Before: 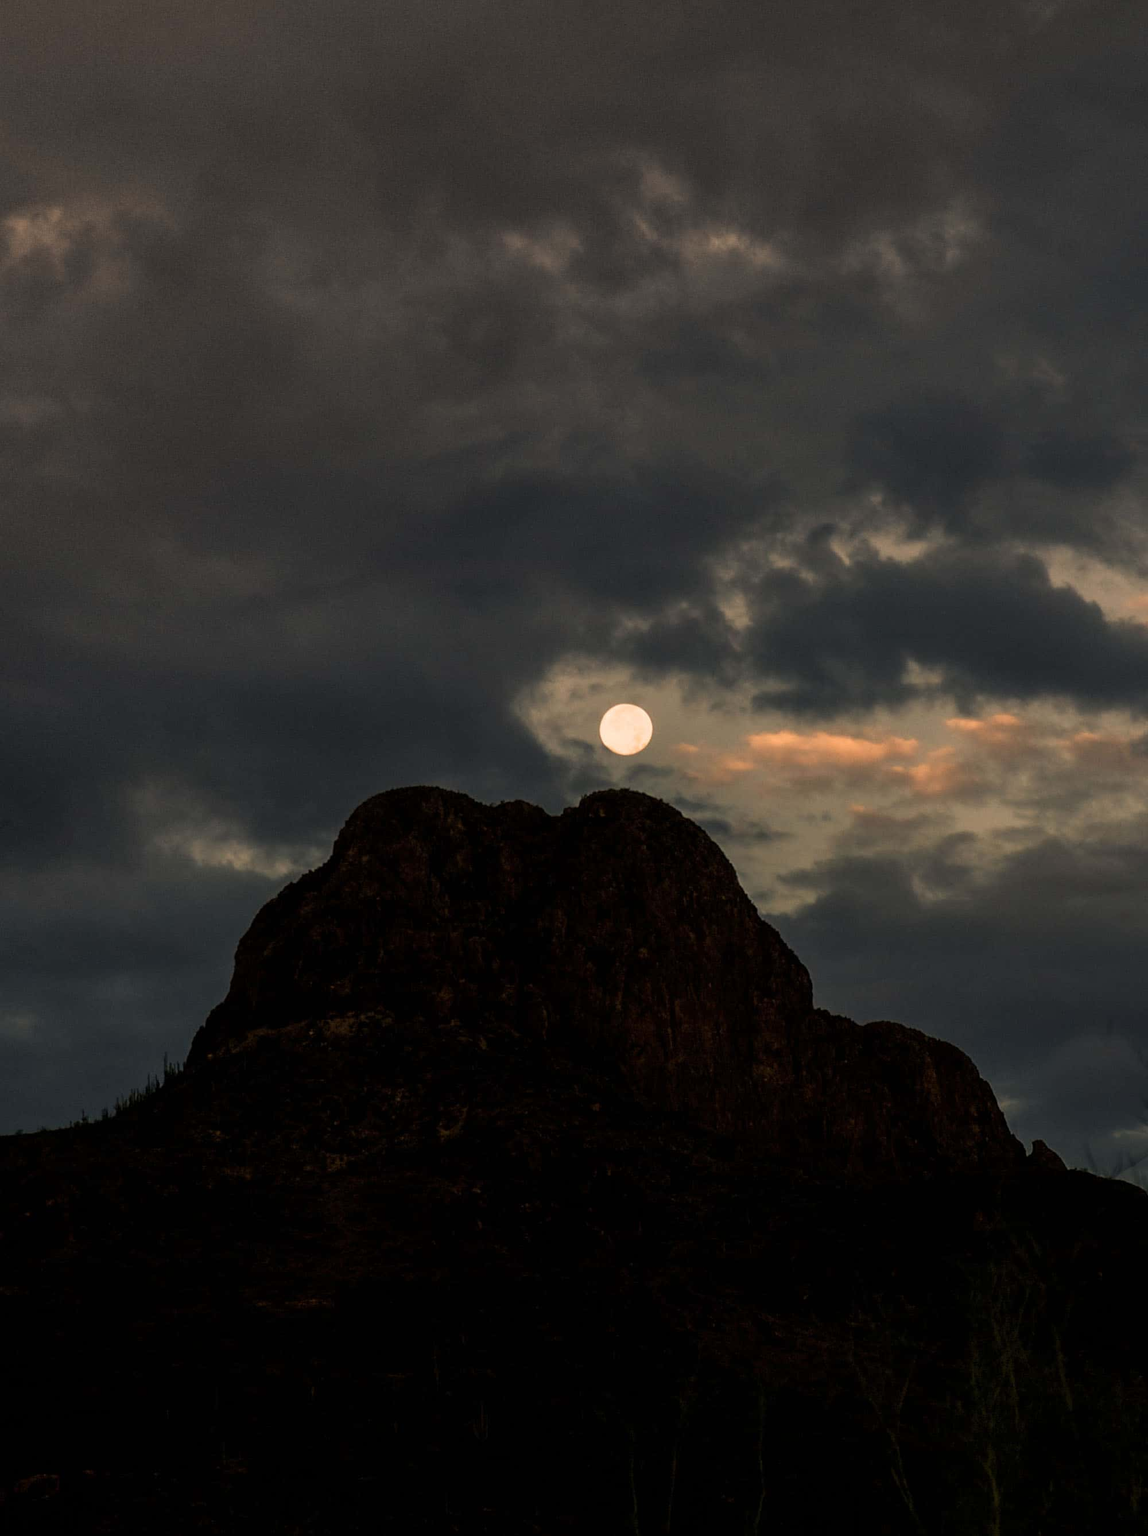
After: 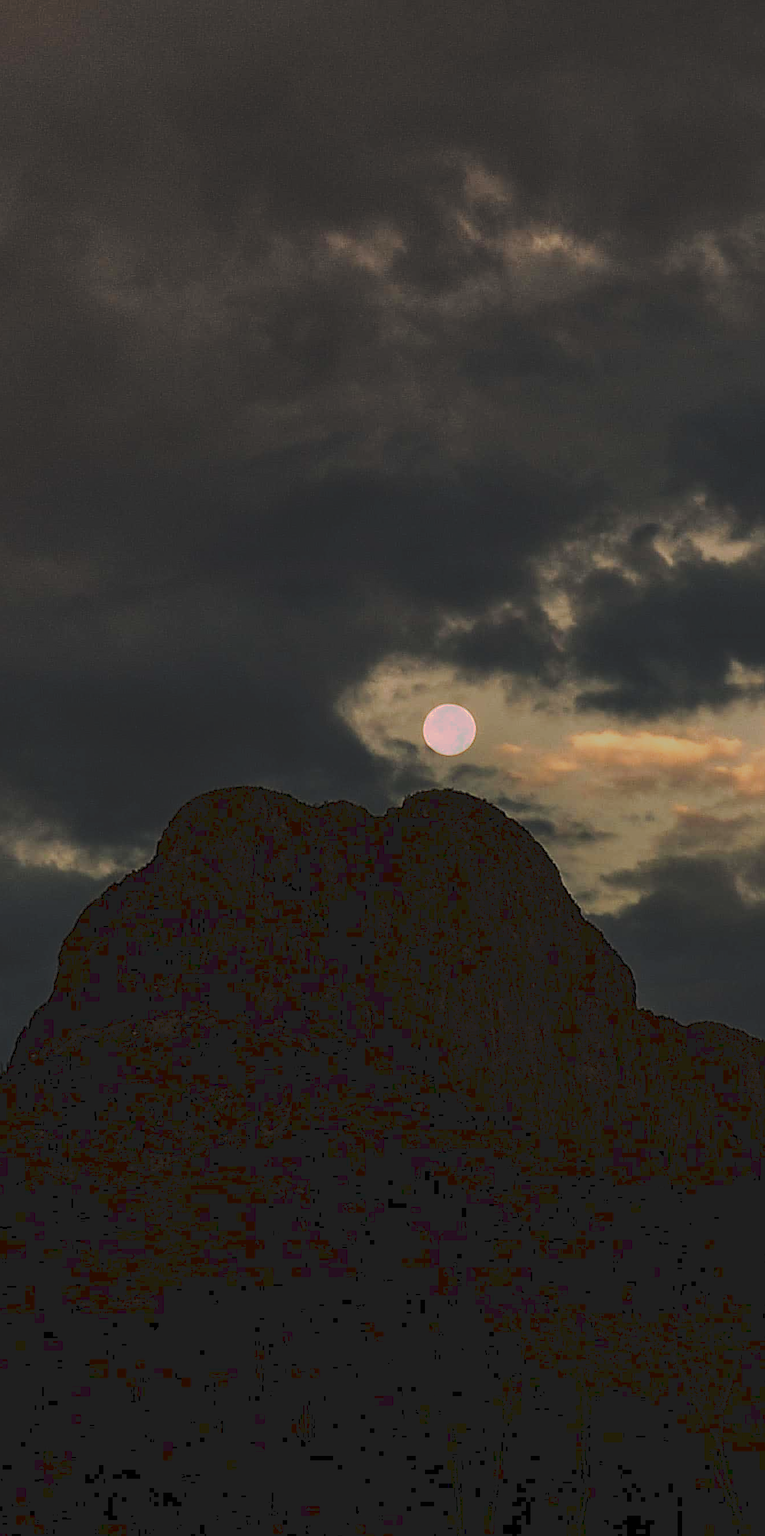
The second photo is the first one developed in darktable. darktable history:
crop: left 15.419%, right 17.914%
tone curve: curves: ch0 [(0, 0) (0.003, 0.118) (0.011, 0.118) (0.025, 0.122) (0.044, 0.131) (0.069, 0.142) (0.1, 0.155) (0.136, 0.168) (0.177, 0.183) (0.224, 0.216) (0.277, 0.265) (0.335, 0.337) (0.399, 0.415) (0.468, 0.506) (0.543, 0.586) (0.623, 0.665) (0.709, 0.716) (0.801, 0.737) (0.898, 0.744) (1, 1)], preserve colors none
sharpen: on, module defaults
